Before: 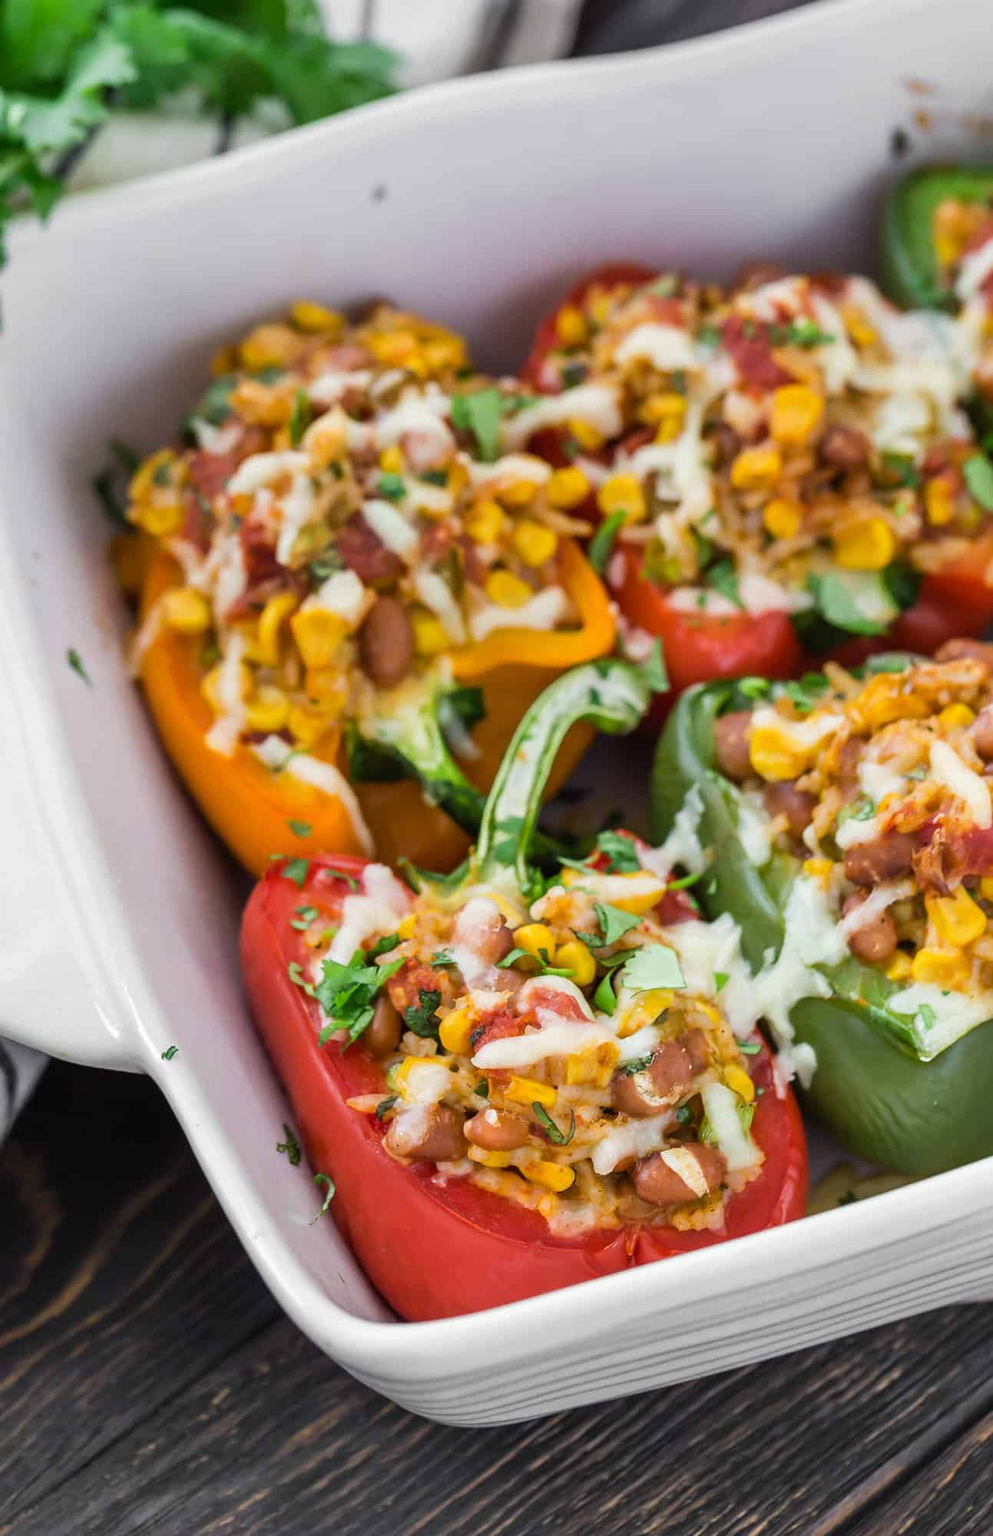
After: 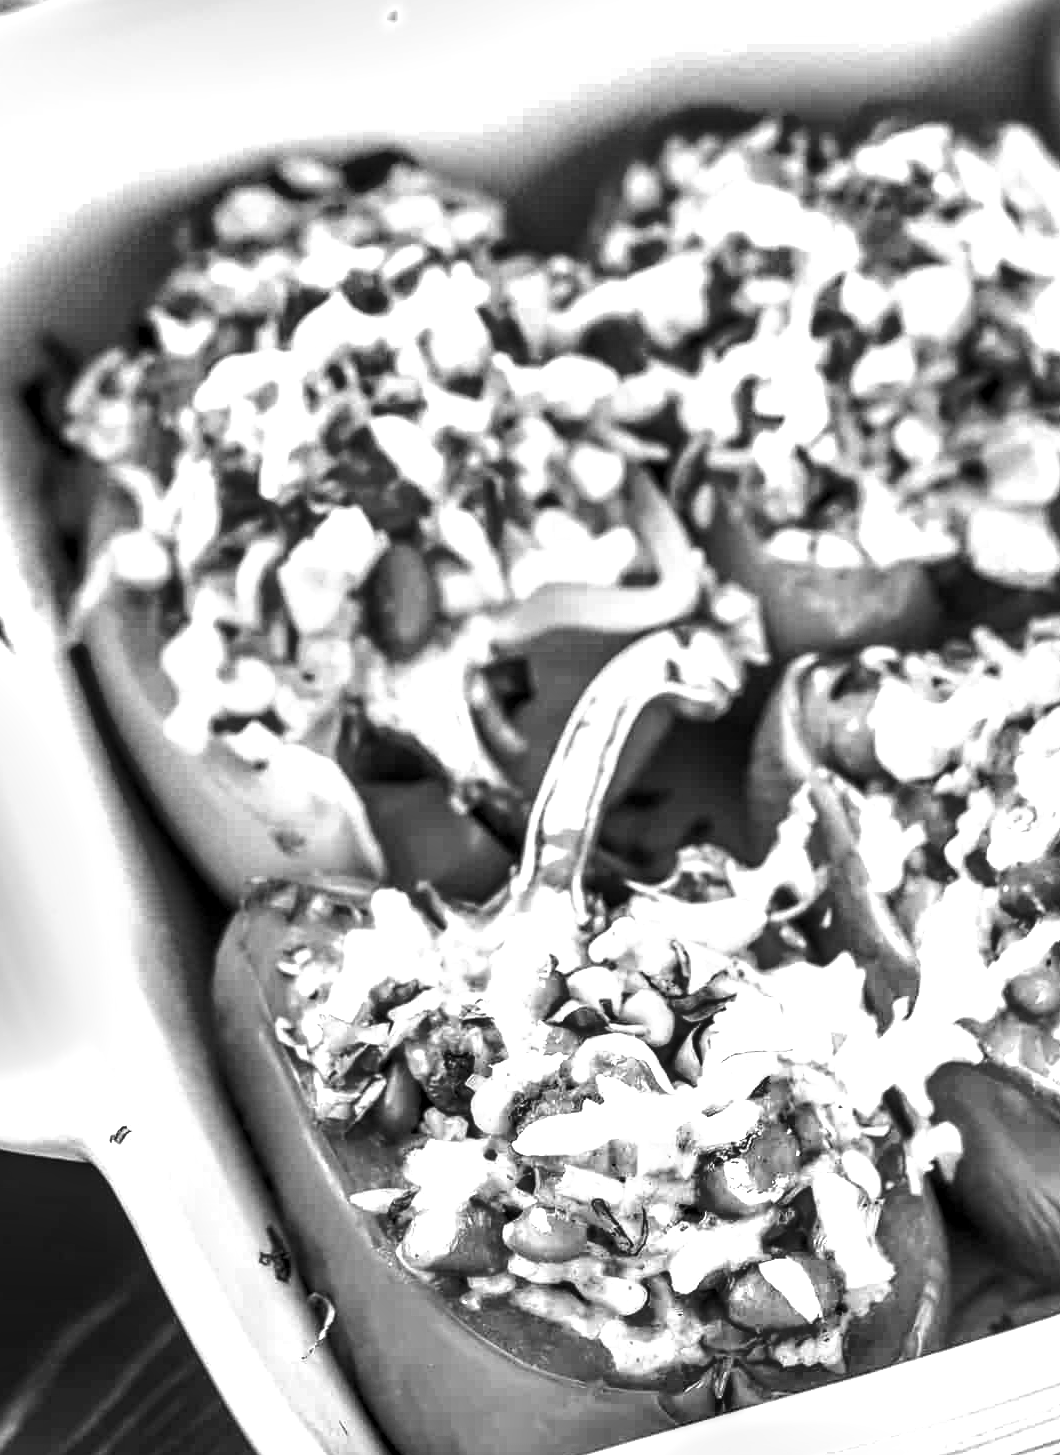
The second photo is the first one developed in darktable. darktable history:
color correction: highlights a* 11.96, highlights b* 11.58
local contrast: highlights 25%, detail 150%
crop: left 7.856%, top 11.836%, right 10.12%, bottom 15.387%
exposure: black level correction 0, exposure 0.7 EV, compensate exposure bias true, compensate highlight preservation false
tone equalizer: -8 EV -0.75 EV, -7 EV -0.7 EV, -6 EV -0.6 EV, -5 EV -0.4 EV, -3 EV 0.4 EV, -2 EV 0.6 EV, -1 EV 0.7 EV, +0 EV 0.75 EV, edges refinement/feathering 500, mask exposure compensation -1.57 EV, preserve details no
monochrome: on, module defaults
shadows and highlights: shadows 12, white point adjustment 1.2, soften with gaussian
